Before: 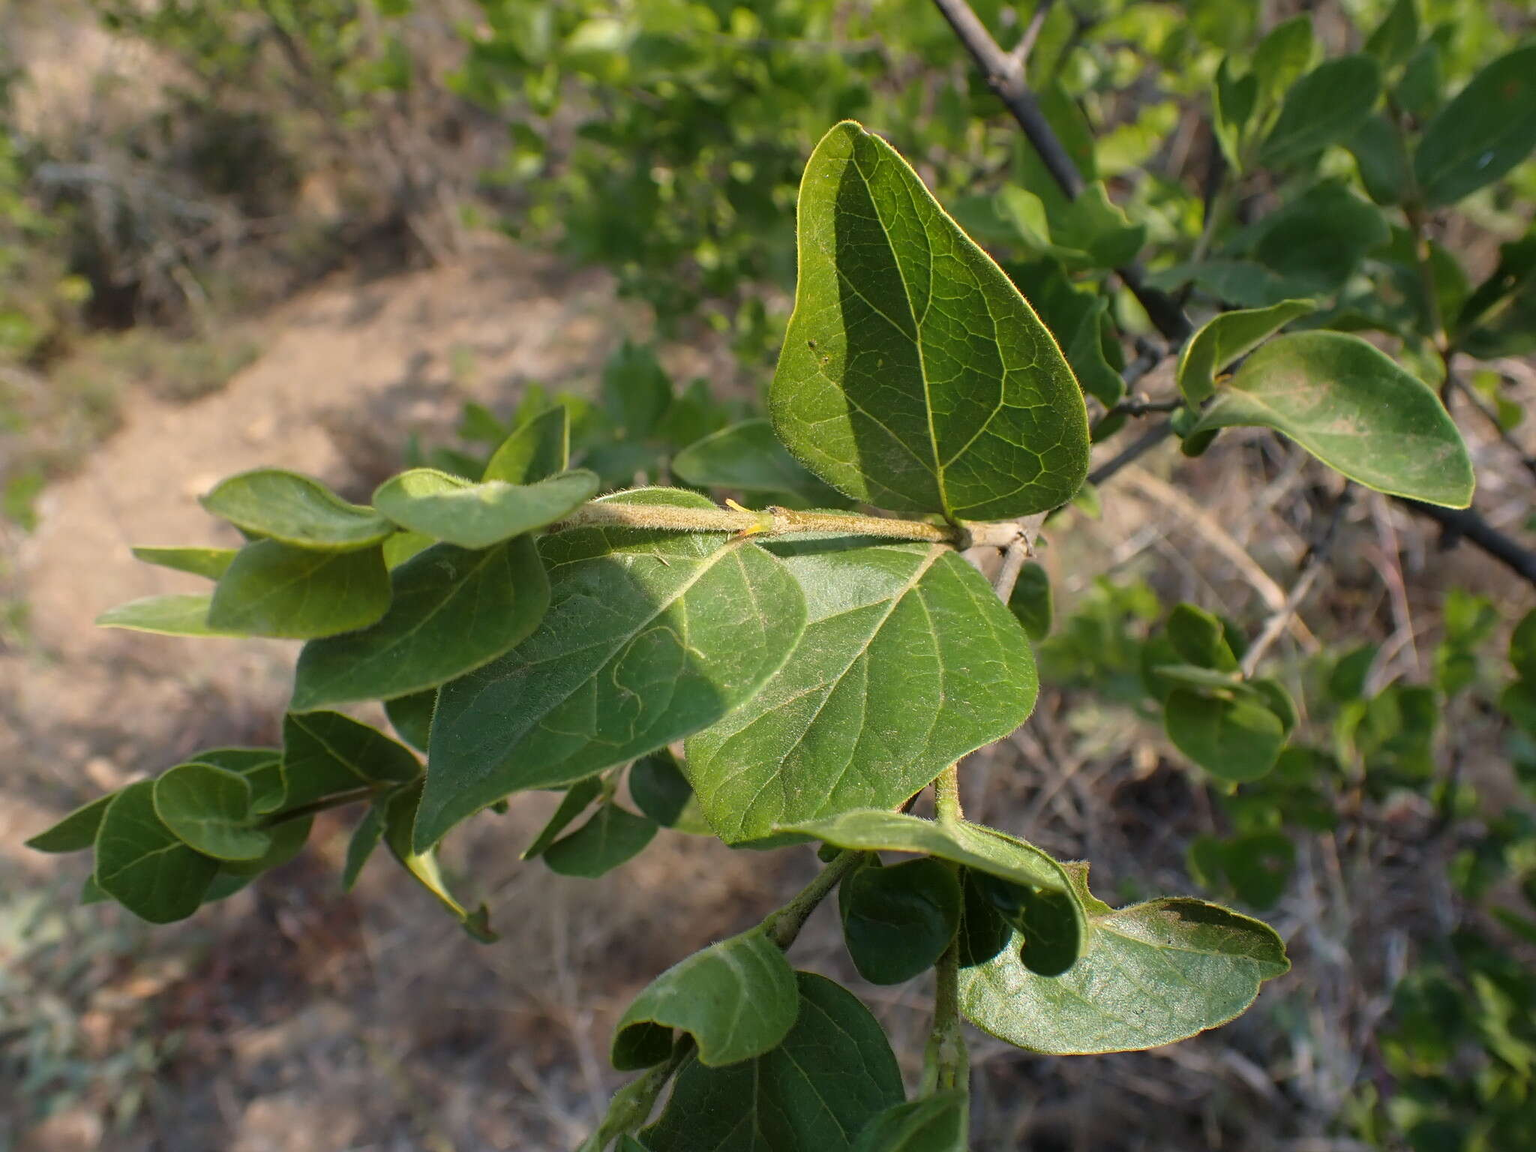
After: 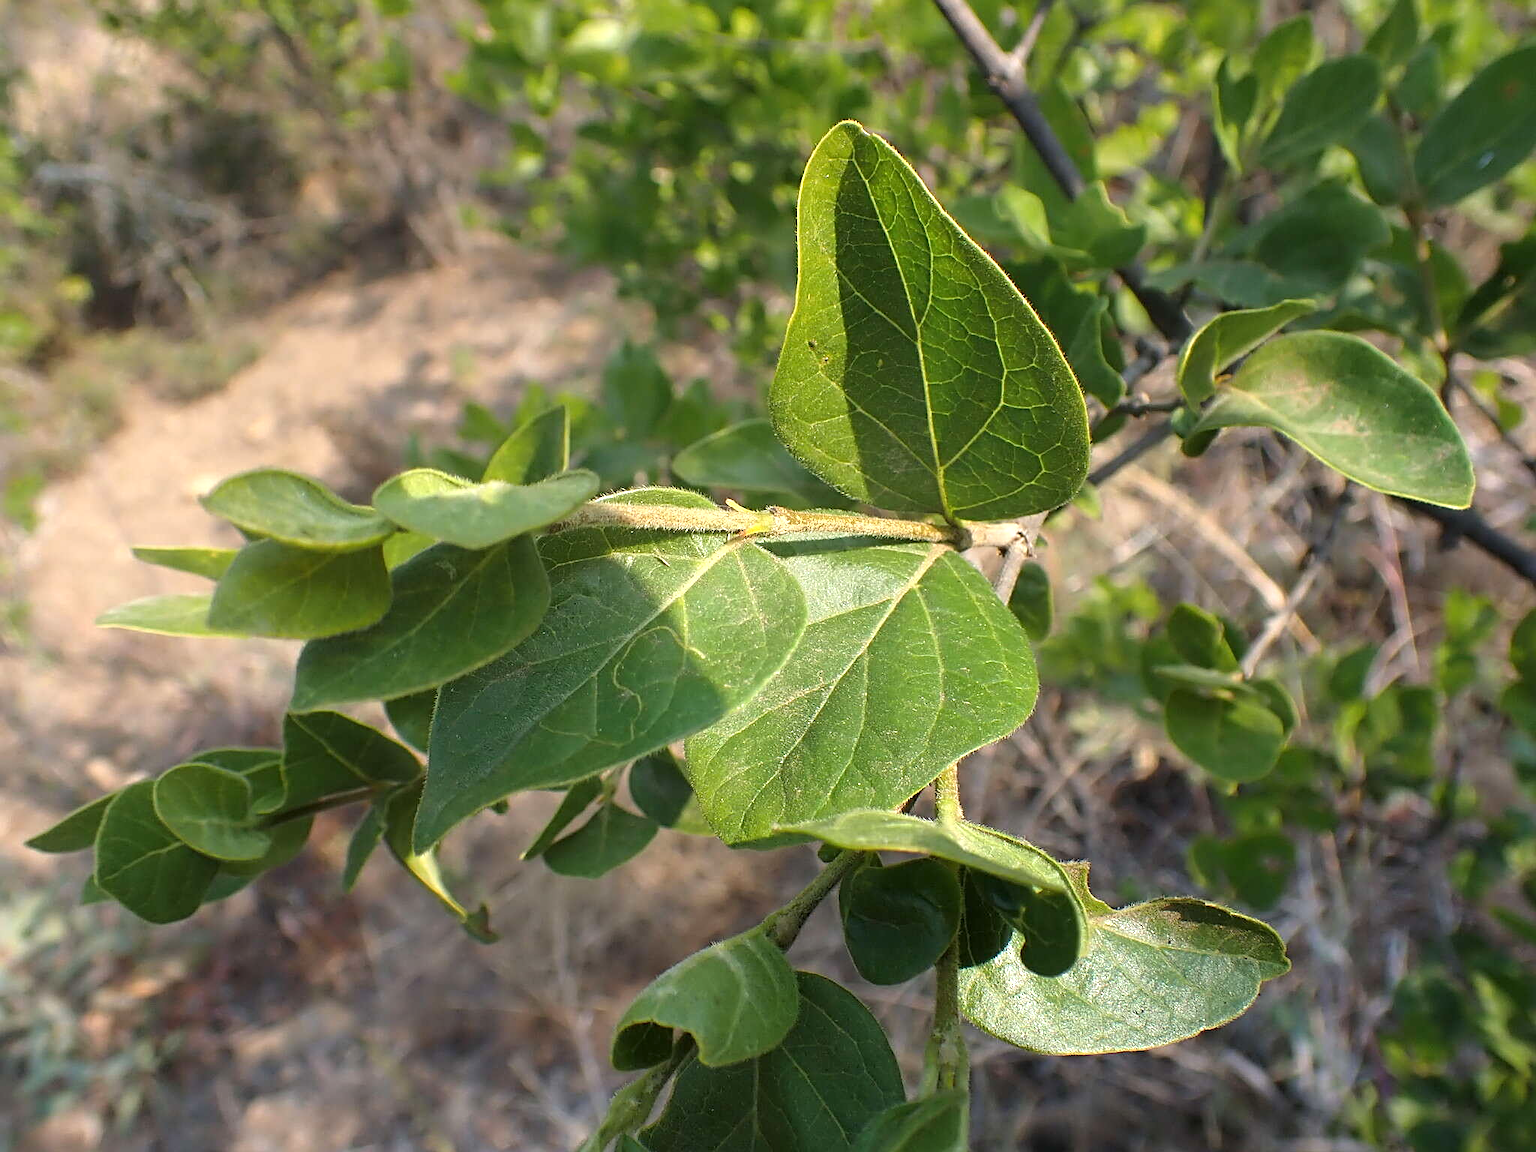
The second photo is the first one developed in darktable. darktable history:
sharpen: on, module defaults
exposure: black level correction 0, exposure 0.5 EV, compensate exposure bias true, compensate highlight preservation false
